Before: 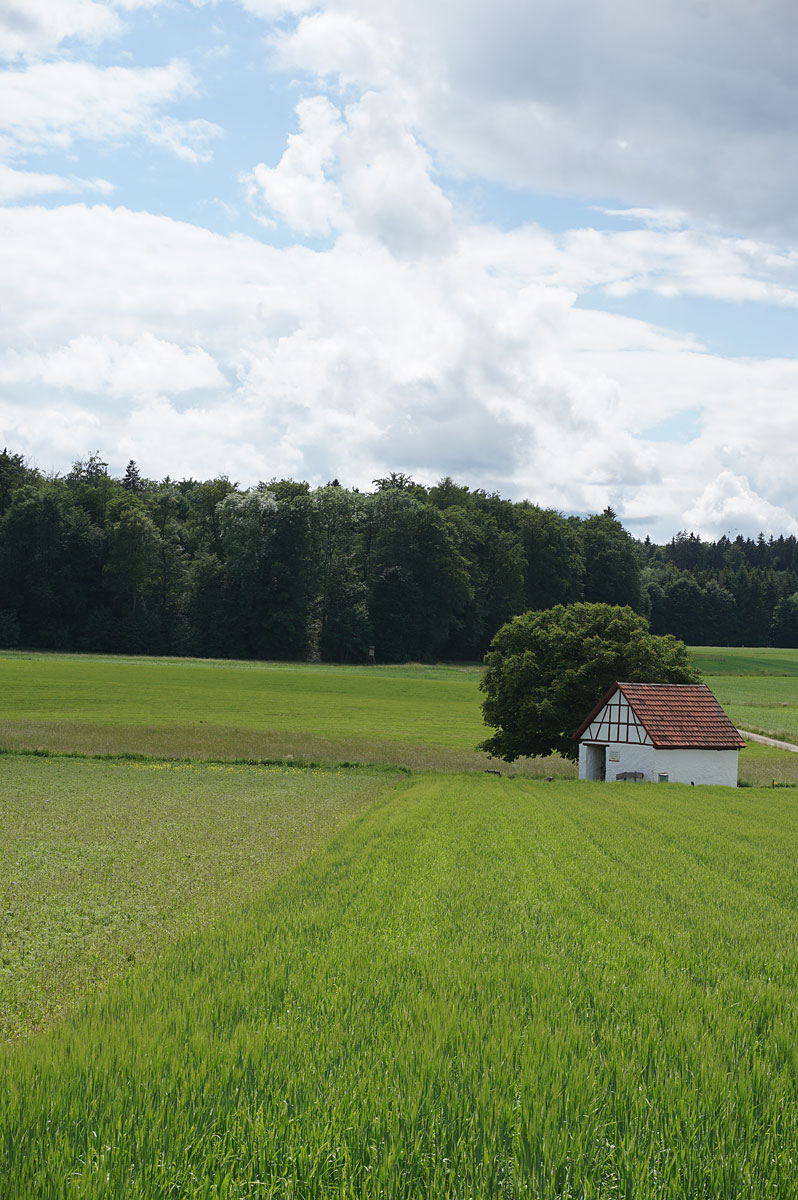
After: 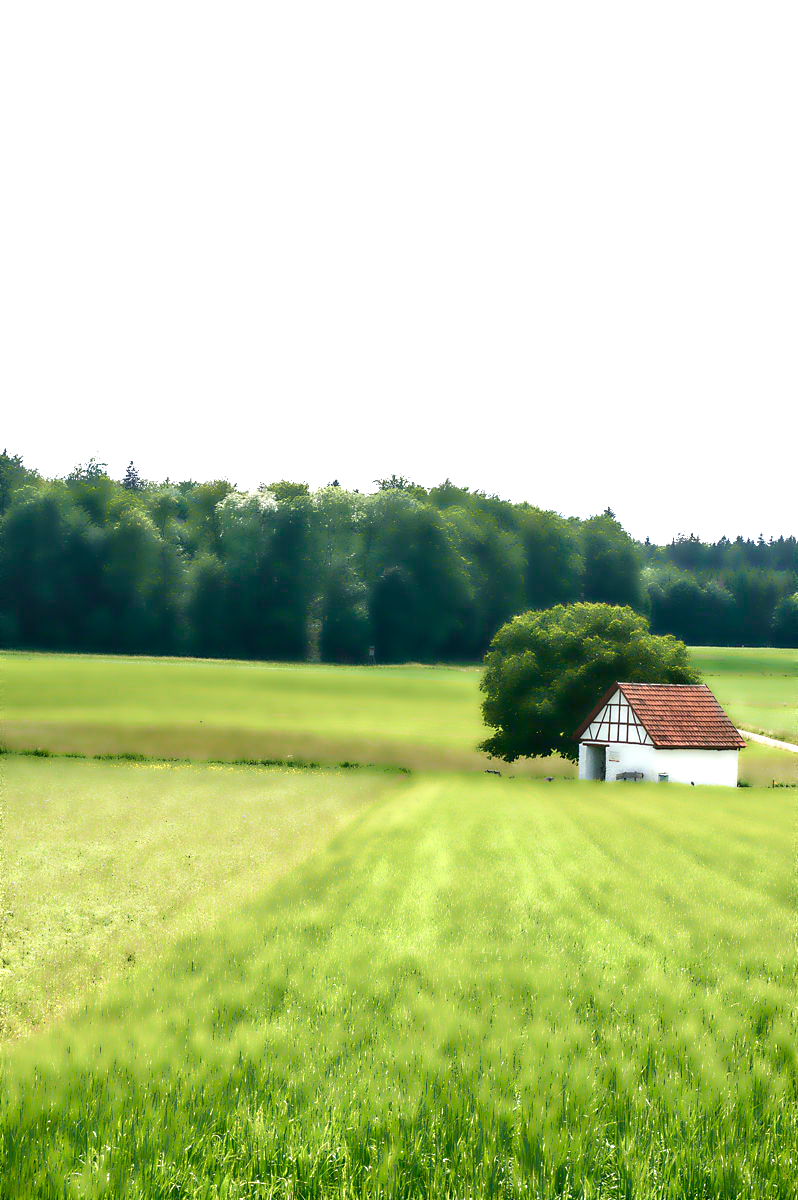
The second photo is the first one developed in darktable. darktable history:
color balance rgb: shadows lift › chroma 2.79%, shadows lift › hue 190.66°, power › hue 171.85°, highlights gain › chroma 2.16%, highlights gain › hue 75.26°, global offset › luminance -0.51%, perceptual saturation grading › highlights -33.8%, perceptual saturation grading › mid-tones 14.98%, perceptual saturation grading › shadows 48.43%, perceptual brilliance grading › highlights 15.68%, perceptual brilliance grading › mid-tones 6.62%, perceptual brilliance grading › shadows -14.98%, global vibrance 11.32%, contrast 5.05%
lowpass: radius 4, soften with bilateral filter, unbound 0
exposure: black level correction 0.001, exposure 1 EV, compensate highlight preservation false
local contrast: highlights 20%, detail 150%
velvia: on, module defaults
